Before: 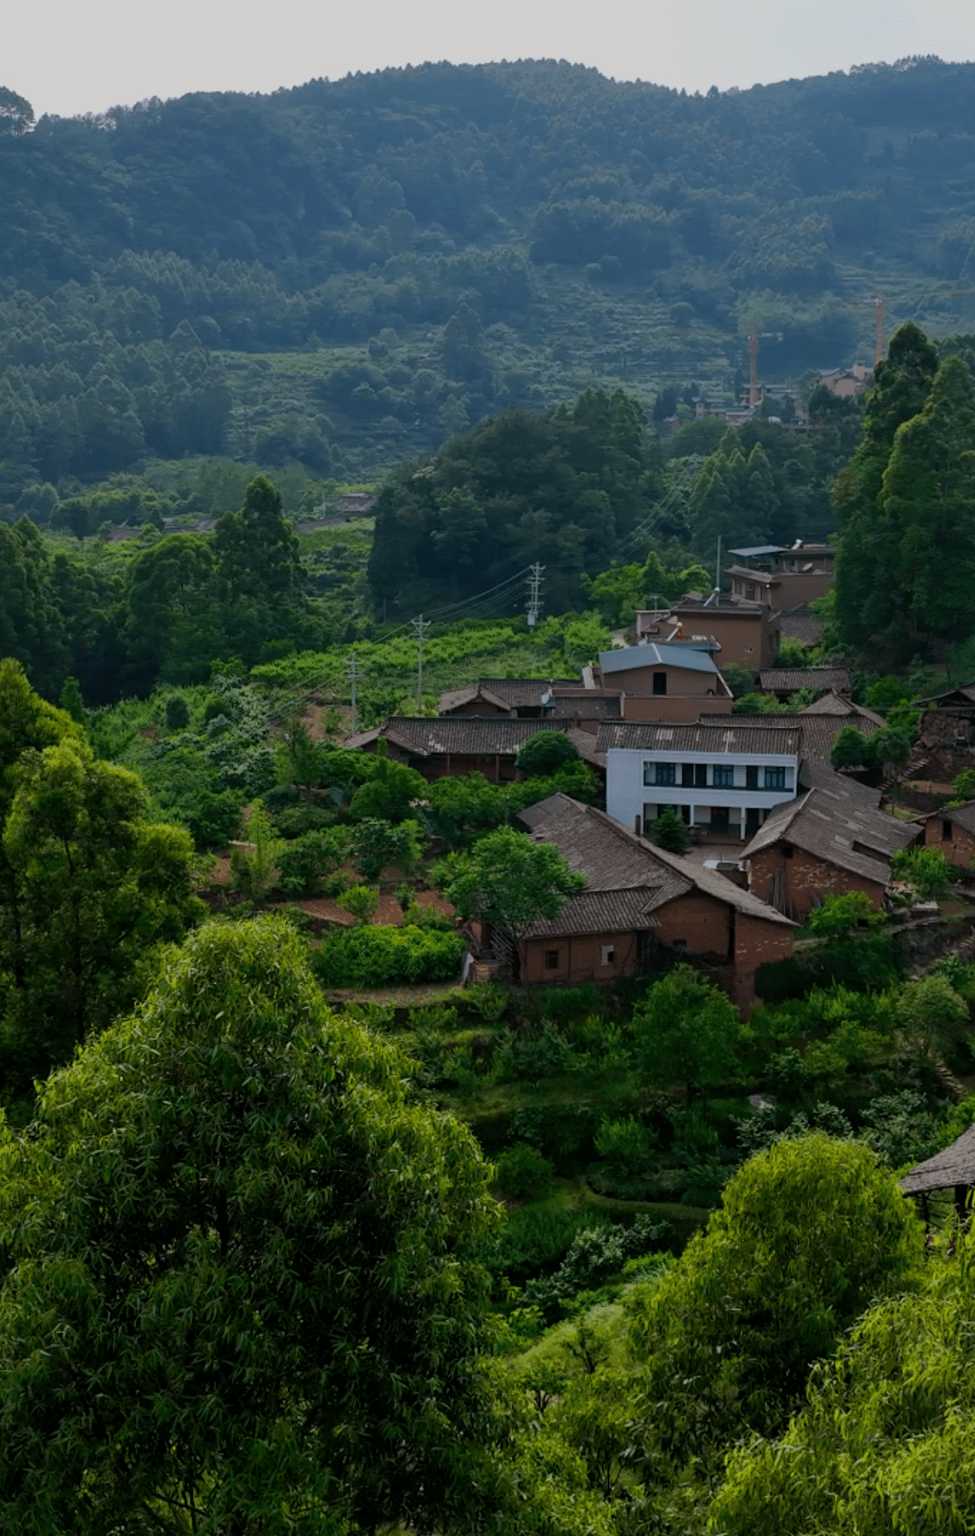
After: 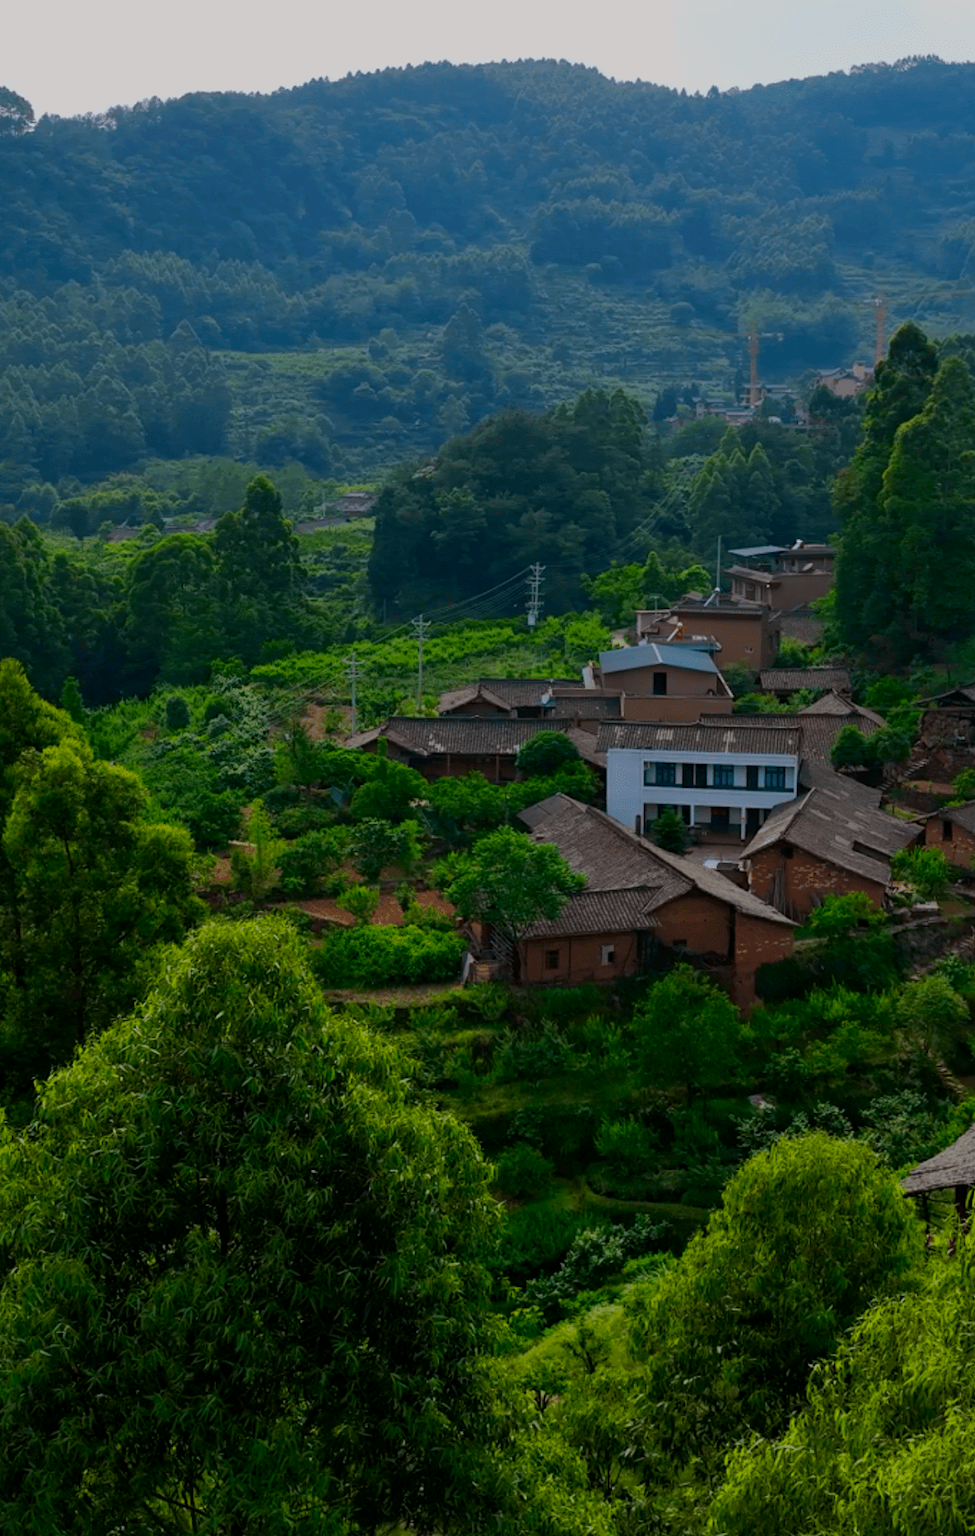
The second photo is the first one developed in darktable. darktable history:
contrast brightness saturation: brightness -0.026, saturation 0.338
